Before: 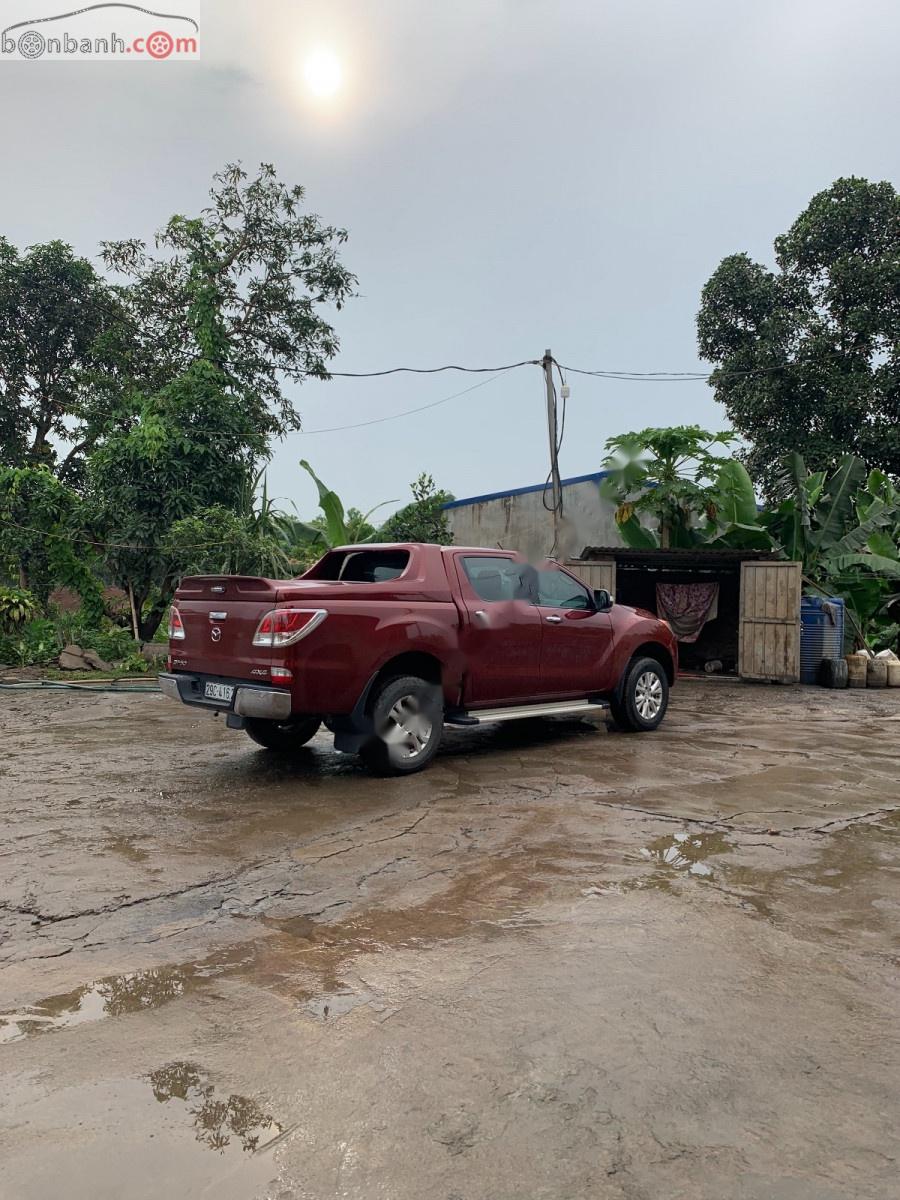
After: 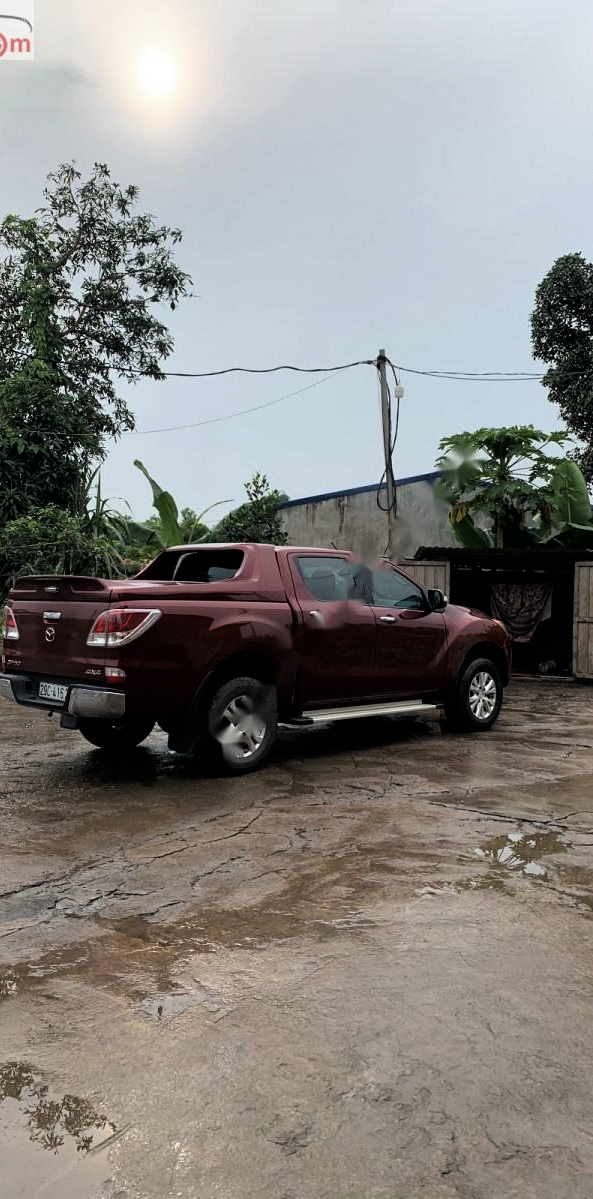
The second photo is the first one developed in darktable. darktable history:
tone curve: curves: ch0 [(0, 0) (0.003, 0) (0.011, 0.001) (0.025, 0.003) (0.044, 0.006) (0.069, 0.009) (0.1, 0.013) (0.136, 0.032) (0.177, 0.067) (0.224, 0.121) (0.277, 0.185) (0.335, 0.255) (0.399, 0.333) (0.468, 0.417) (0.543, 0.508) (0.623, 0.606) (0.709, 0.71) (0.801, 0.819) (0.898, 0.926) (1, 1)], color space Lab, linked channels, preserve colors none
crop and rotate: left 18.552%, right 15.524%
